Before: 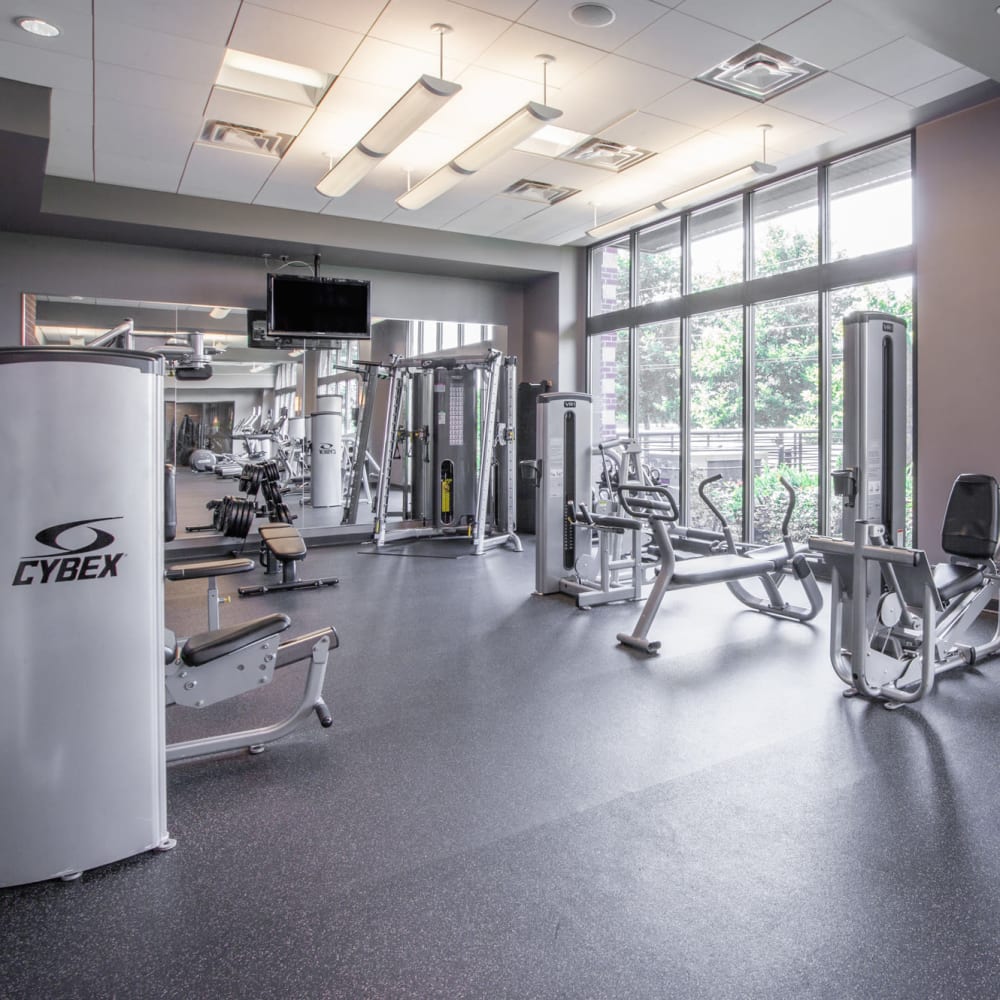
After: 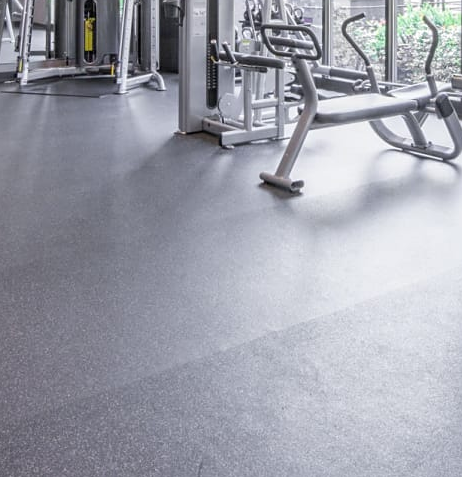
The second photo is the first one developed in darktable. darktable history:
crop: left 35.709%, top 46.186%, right 18.083%, bottom 6.105%
sharpen: amount 0.201
